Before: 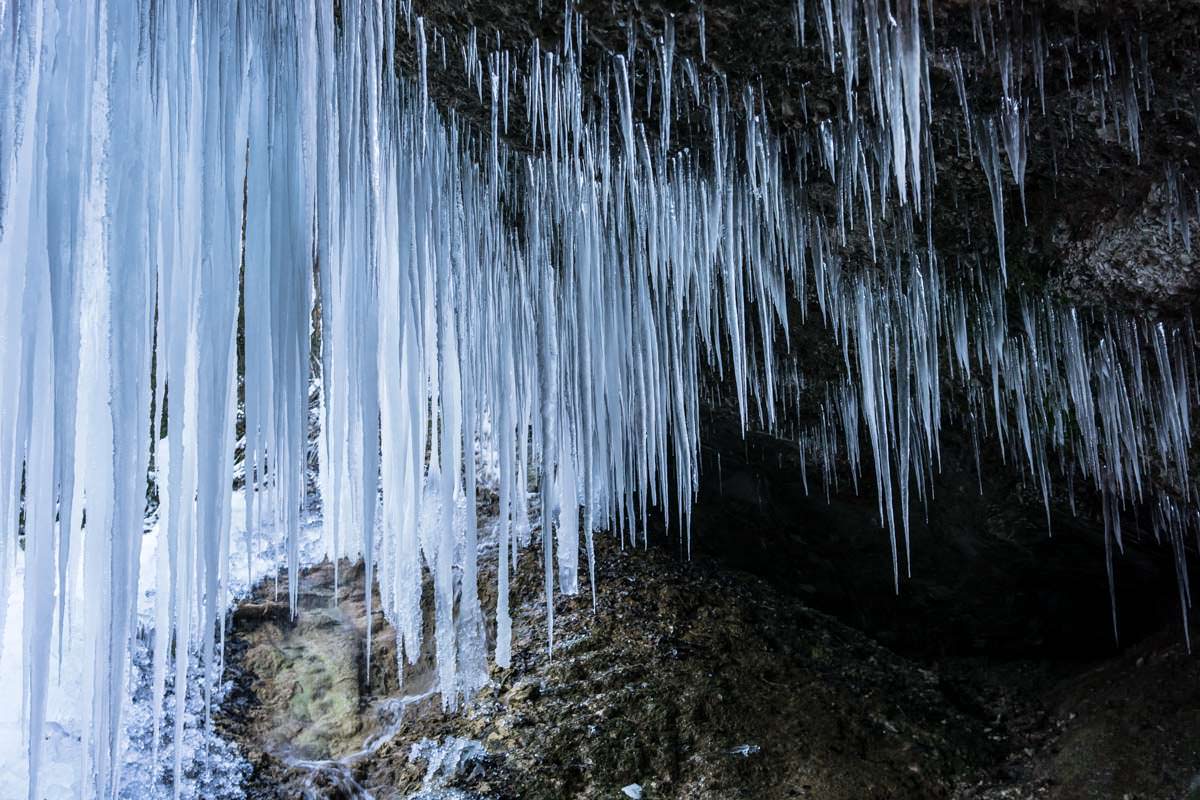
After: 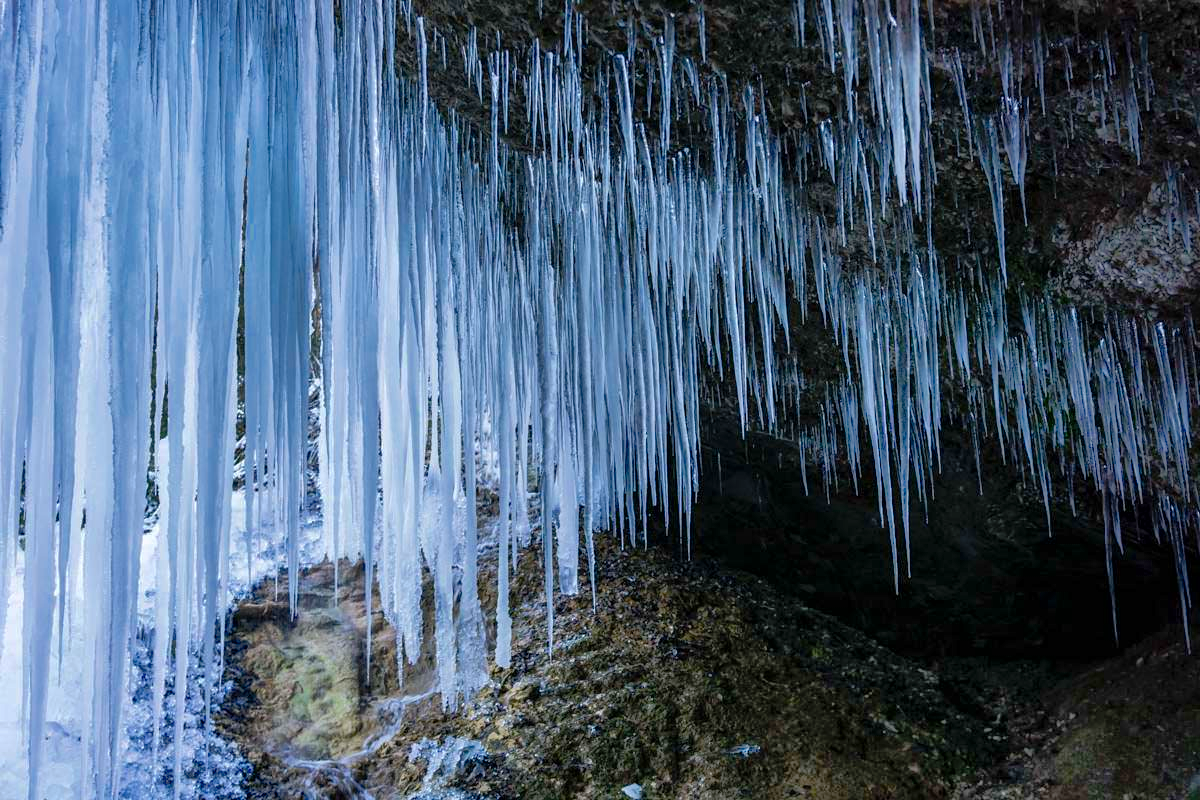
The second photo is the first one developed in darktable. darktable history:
shadows and highlights: on, module defaults
color balance rgb: shadows lift › luminance -9.613%, perceptual saturation grading › global saturation 30.095%, global vibrance 16.134%, saturation formula JzAzBz (2021)
